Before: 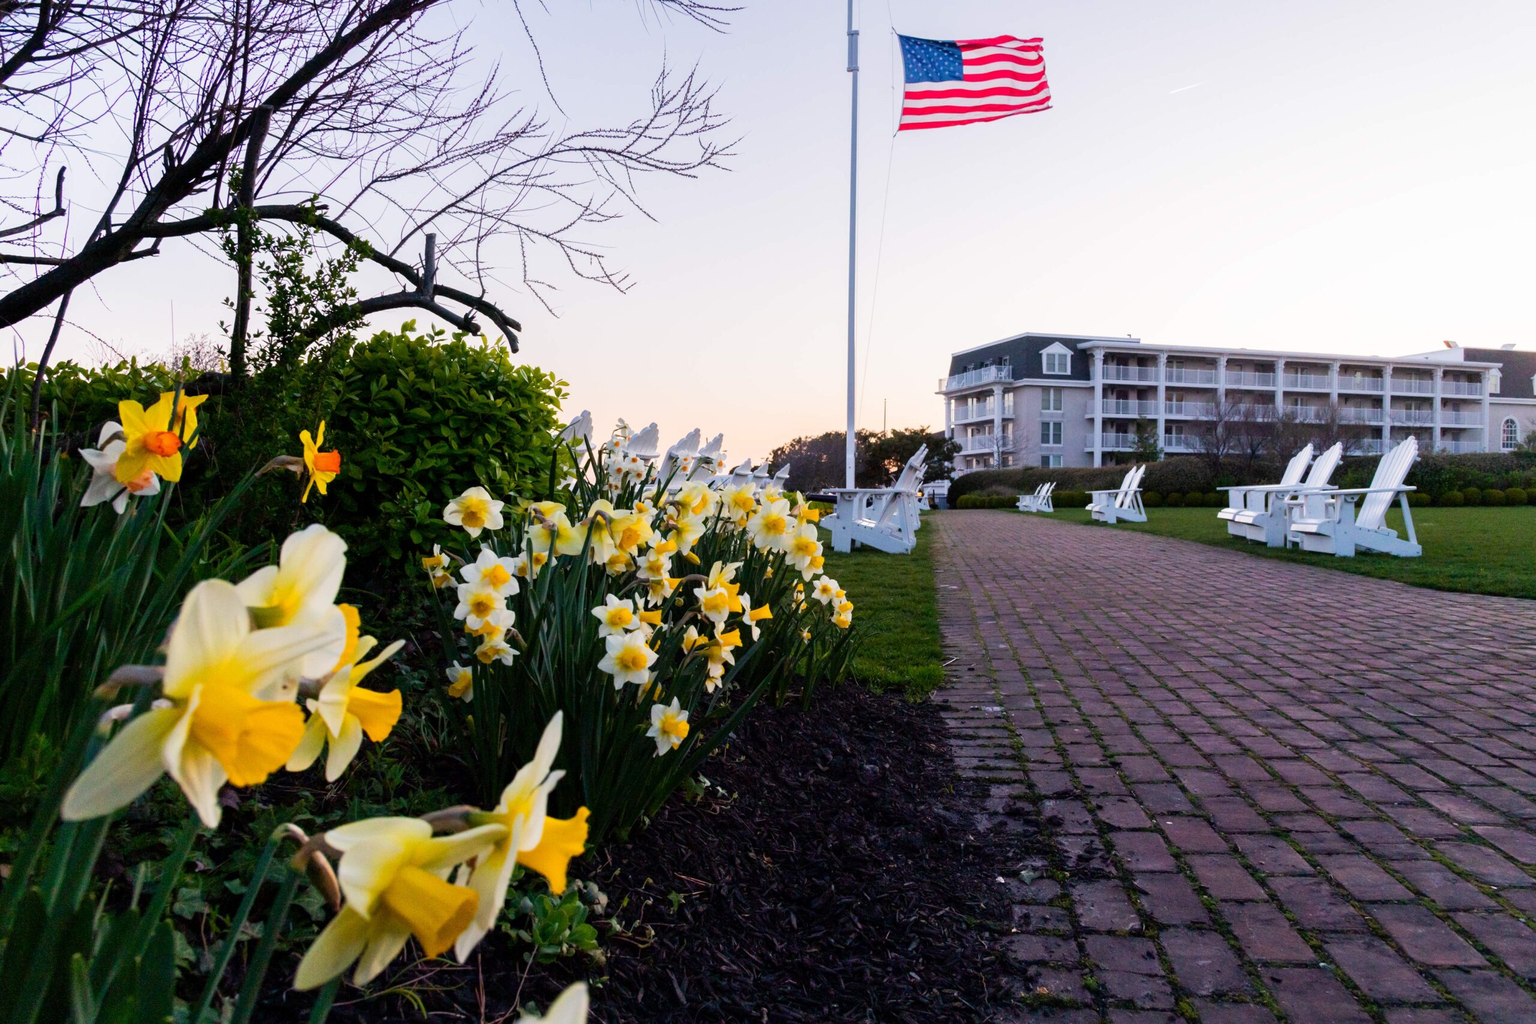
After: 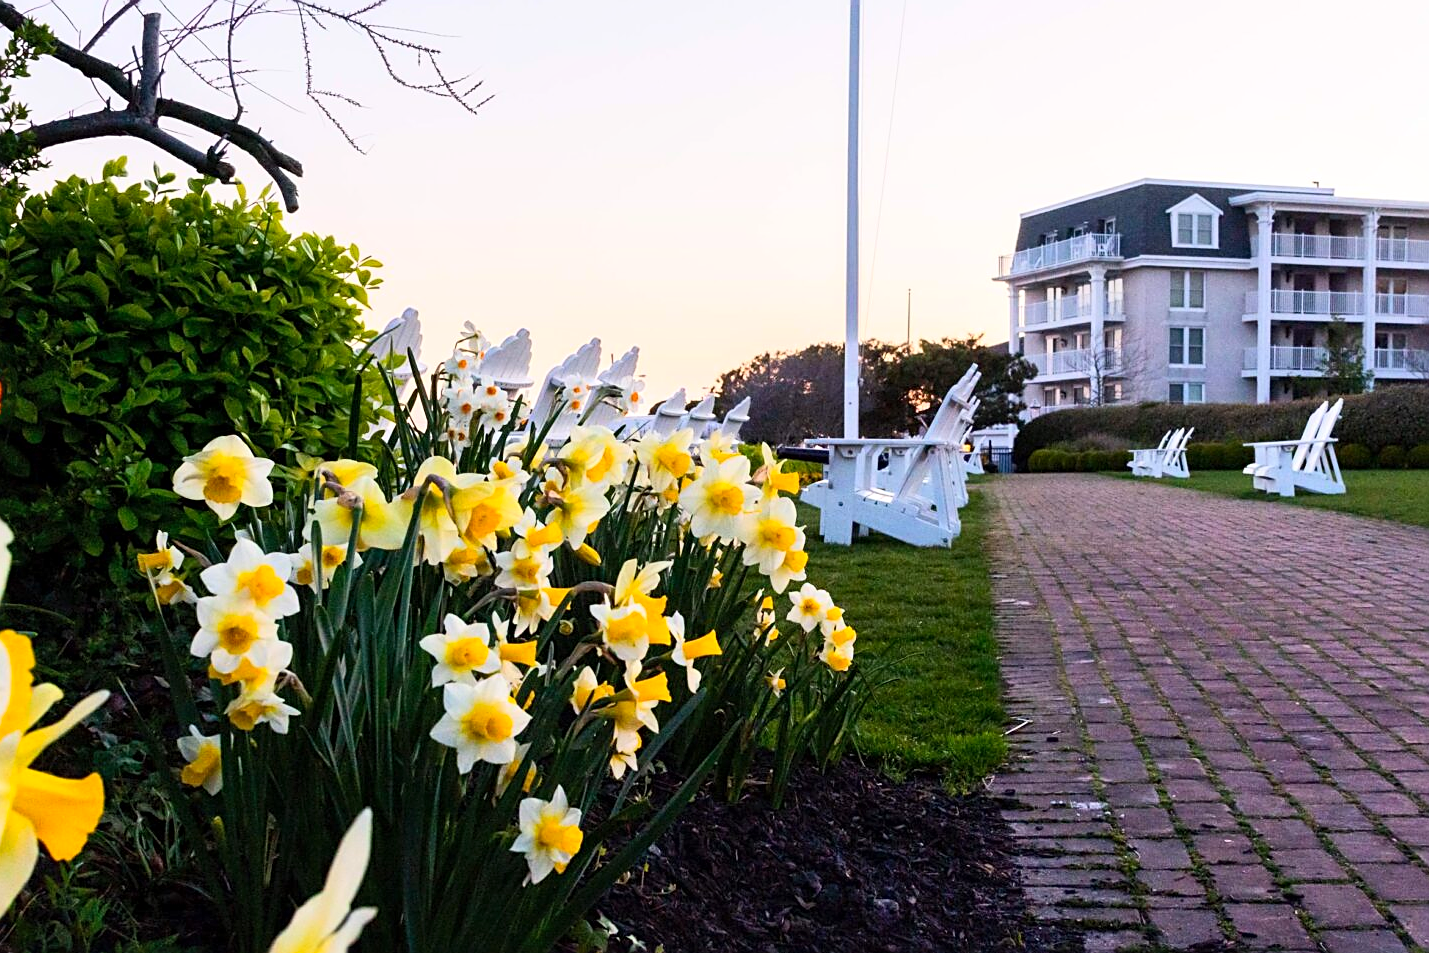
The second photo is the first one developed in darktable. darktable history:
crop and rotate: left 22.13%, top 22.054%, right 22.026%, bottom 22.102%
contrast brightness saturation: contrast 0.2, brightness 0.16, saturation 0.22
local contrast: mode bilateral grid, contrast 20, coarseness 50, detail 120%, midtone range 0.2
sharpen: on, module defaults
